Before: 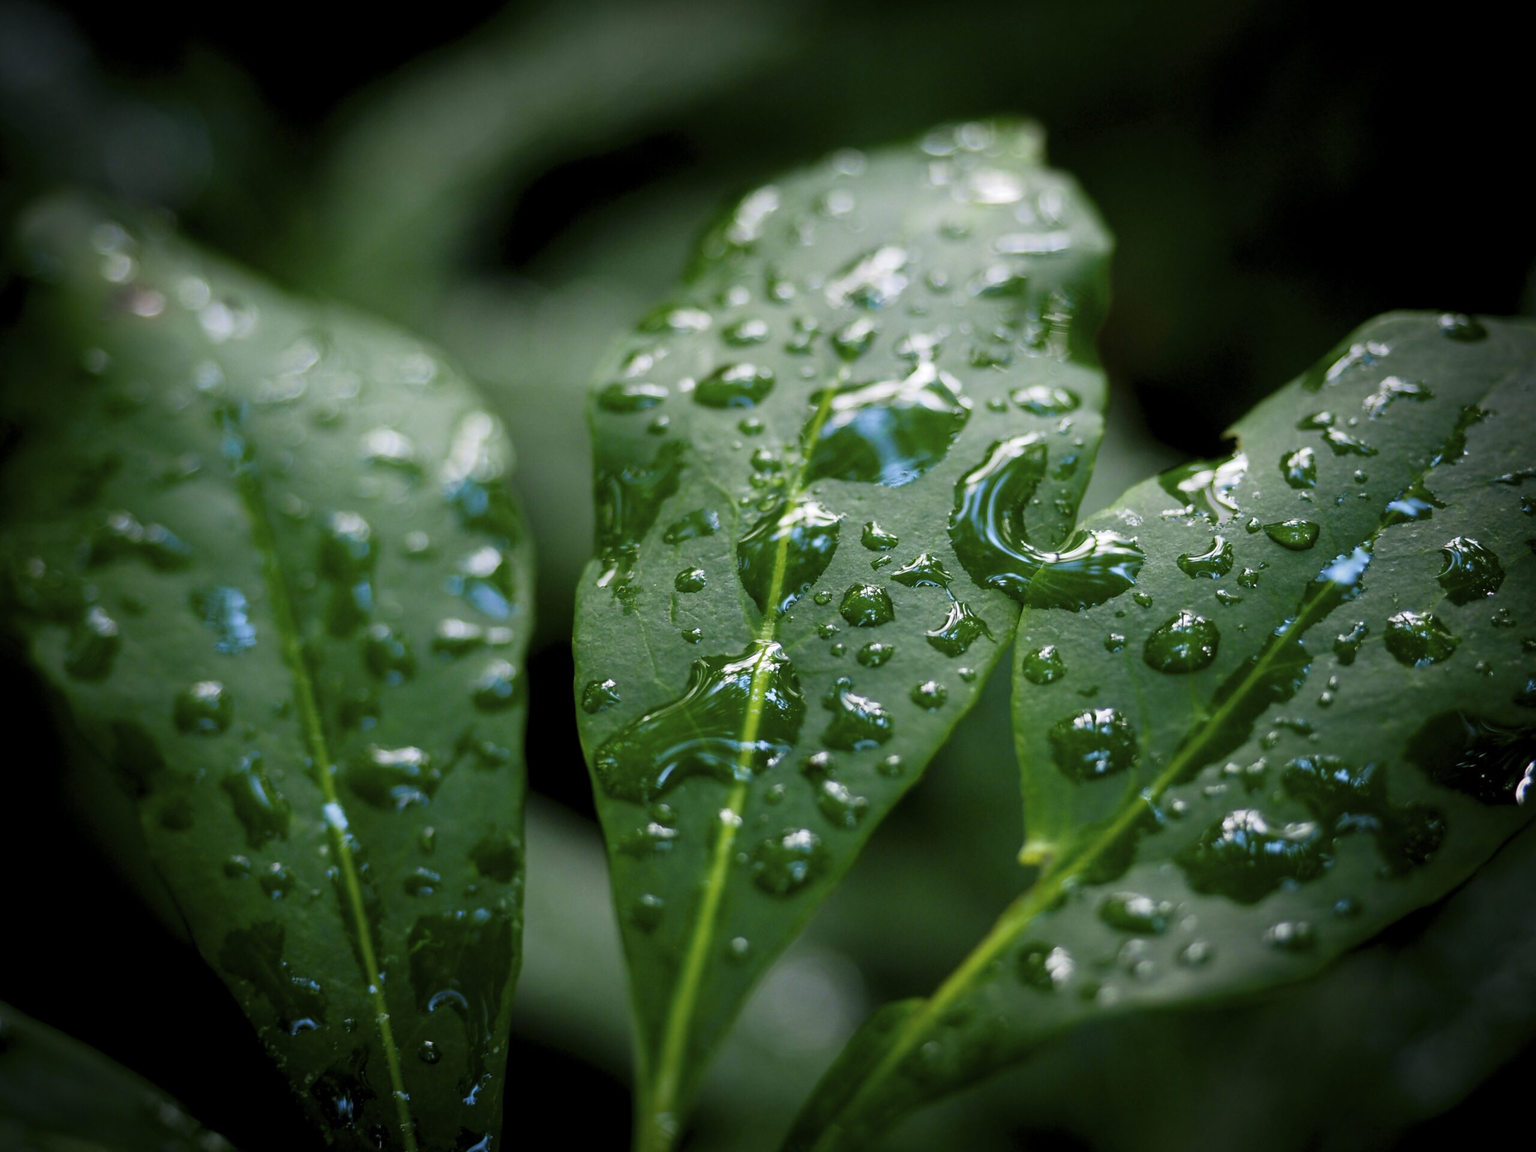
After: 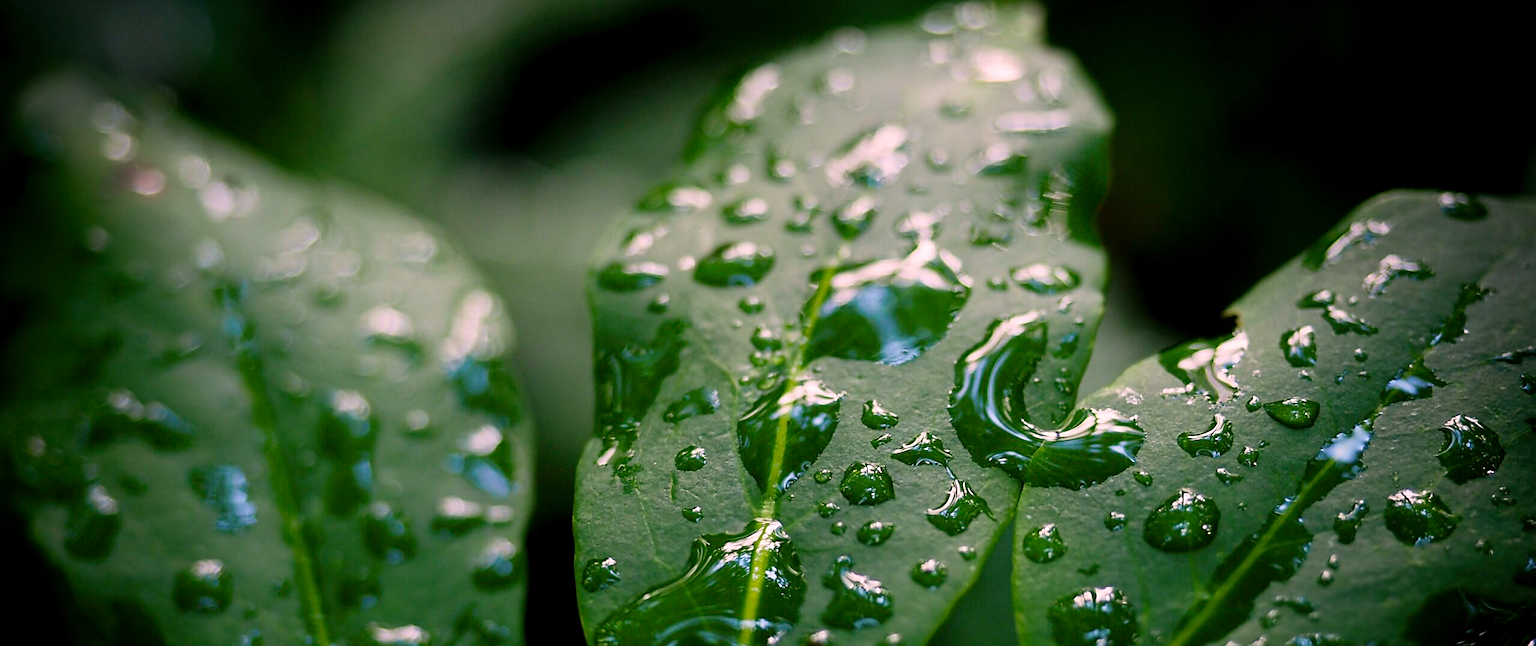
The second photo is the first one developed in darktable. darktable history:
color correction: highlights a* 14.52, highlights b* 4.84
sharpen: on, module defaults
crop and rotate: top 10.605%, bottom 33.274%
